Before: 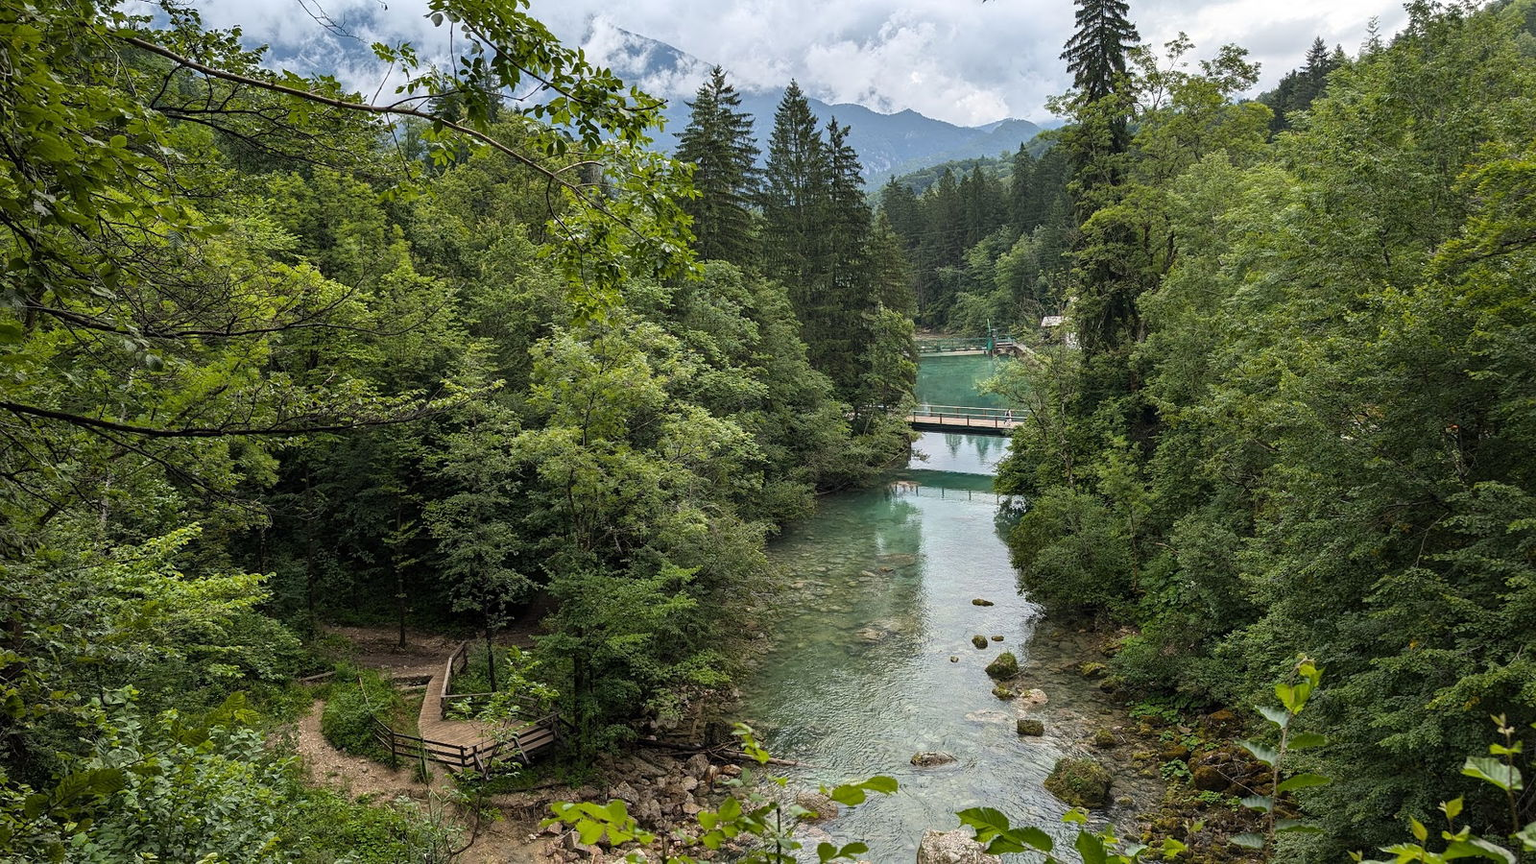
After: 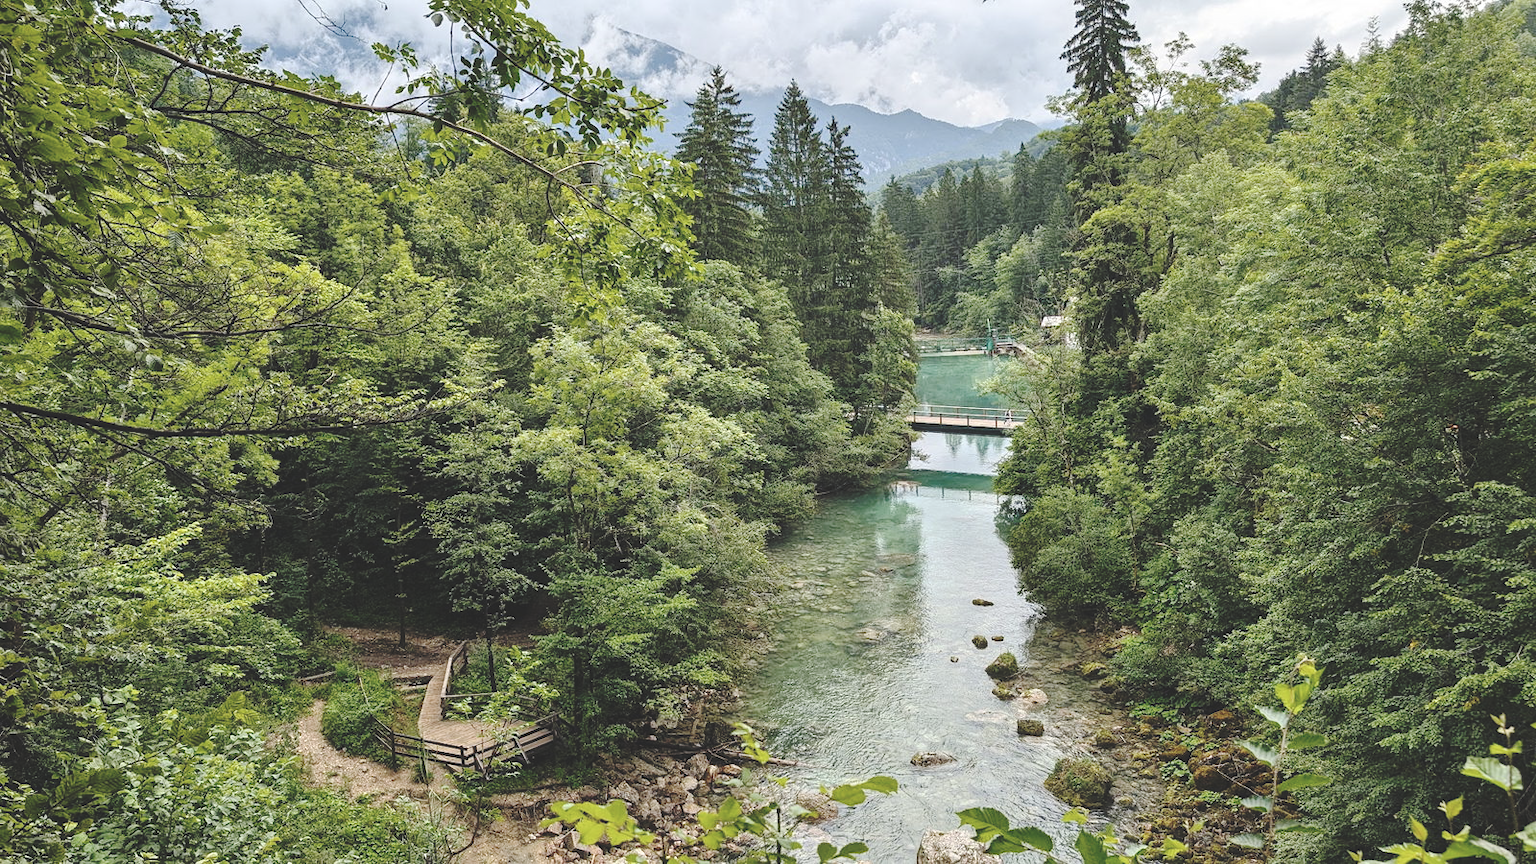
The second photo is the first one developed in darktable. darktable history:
contrast brightness saturation: contrast 0.11, saturation -0.17
tone equalizer: -8 EV 1 EV, -7 EV 1 EV, -6 EV 1 EV, -5 EV 1 EV, -4 EV 1 EV, -3 EV 0.75 EV, -2 EV 0.5 EV, -1 EV 0.25 EV
base curve: curves: ch0 [(0, 0.024) (0.055, 0.065) (0.121, 0.166) (0.236, 0.319) (0.693, 0.726) (1, 1)], preserve colors none
